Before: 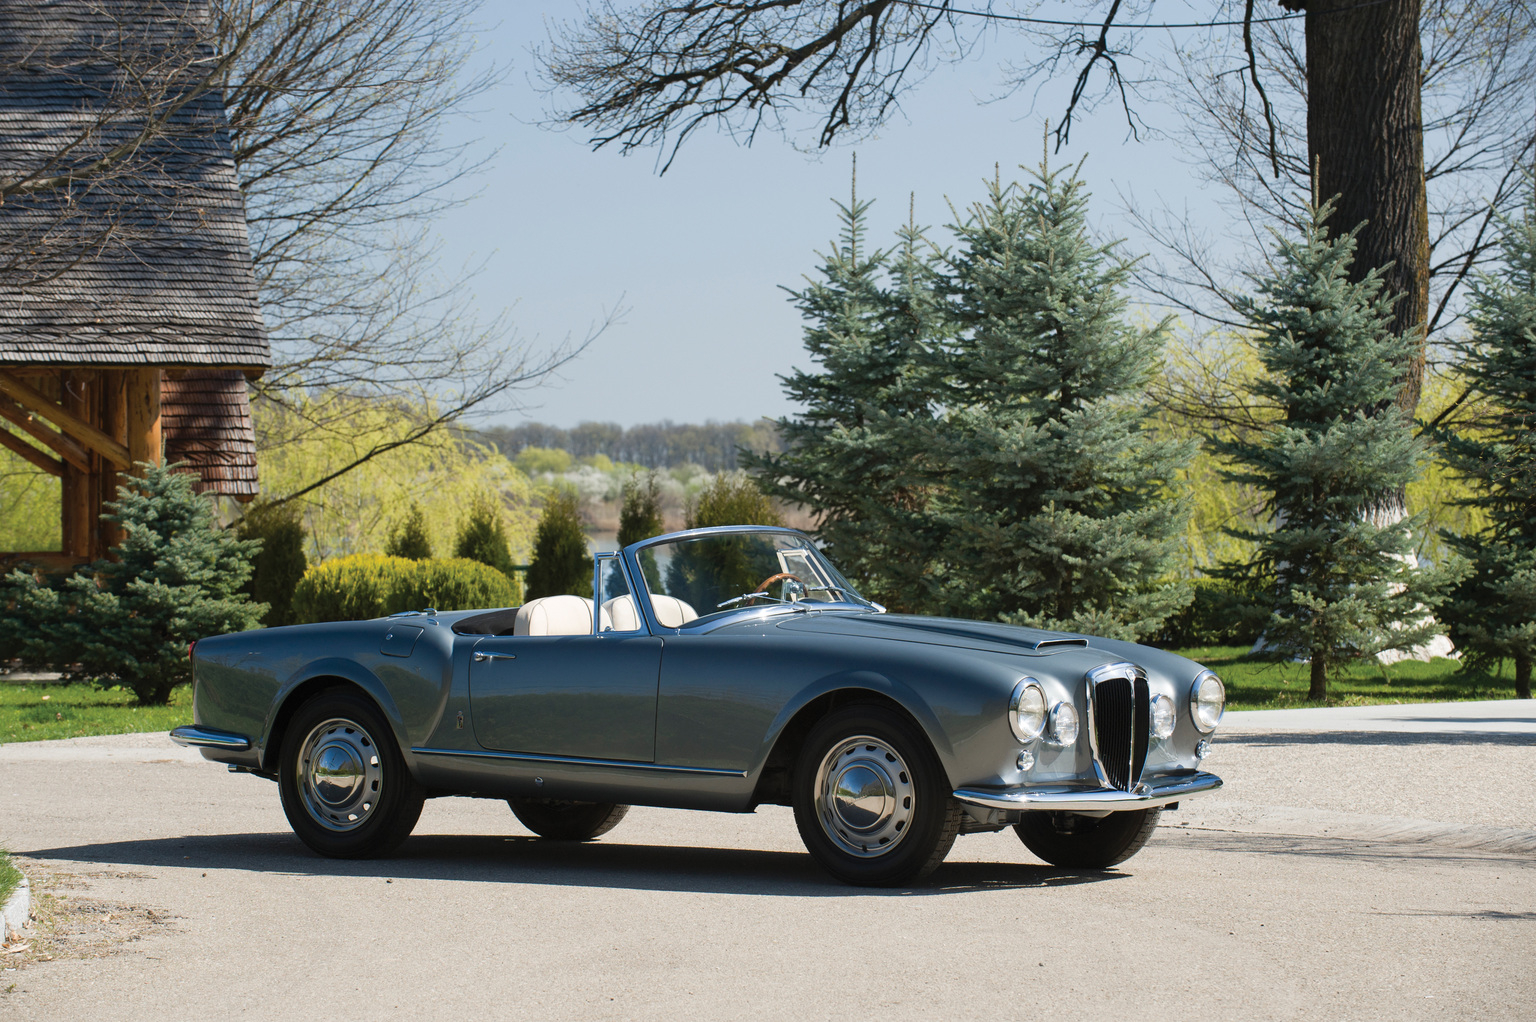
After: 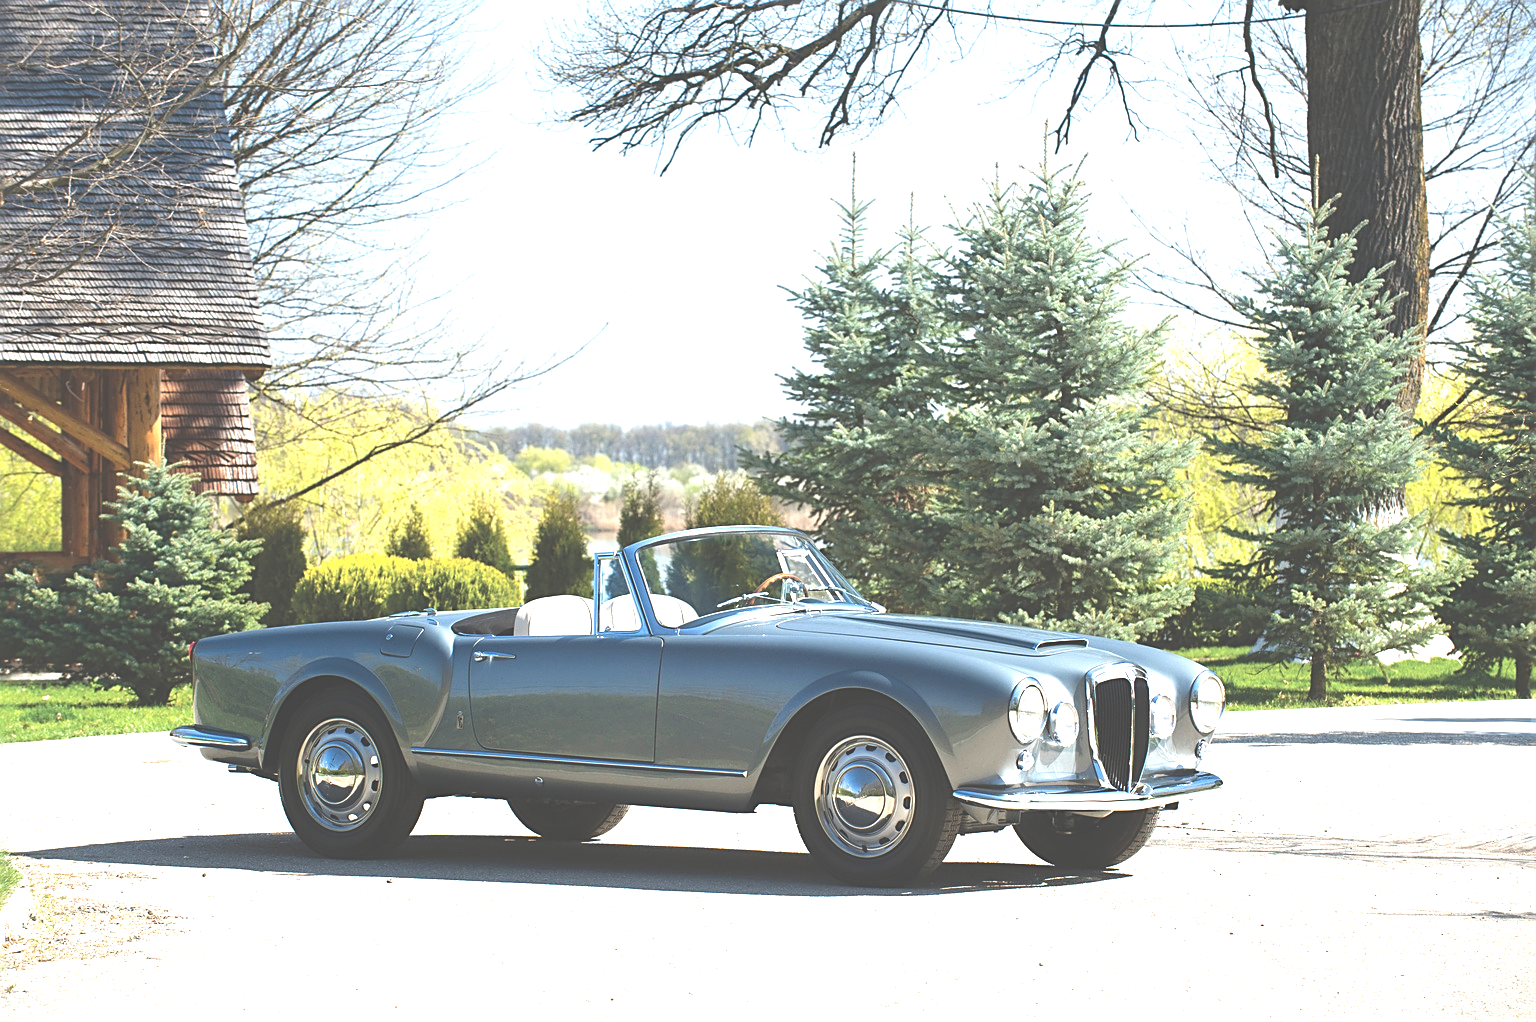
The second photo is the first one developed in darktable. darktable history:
exposure: black level correction -0.024, exposure 1.398 EV, compensate highlight preservation false
sharpen: on, module defaults
